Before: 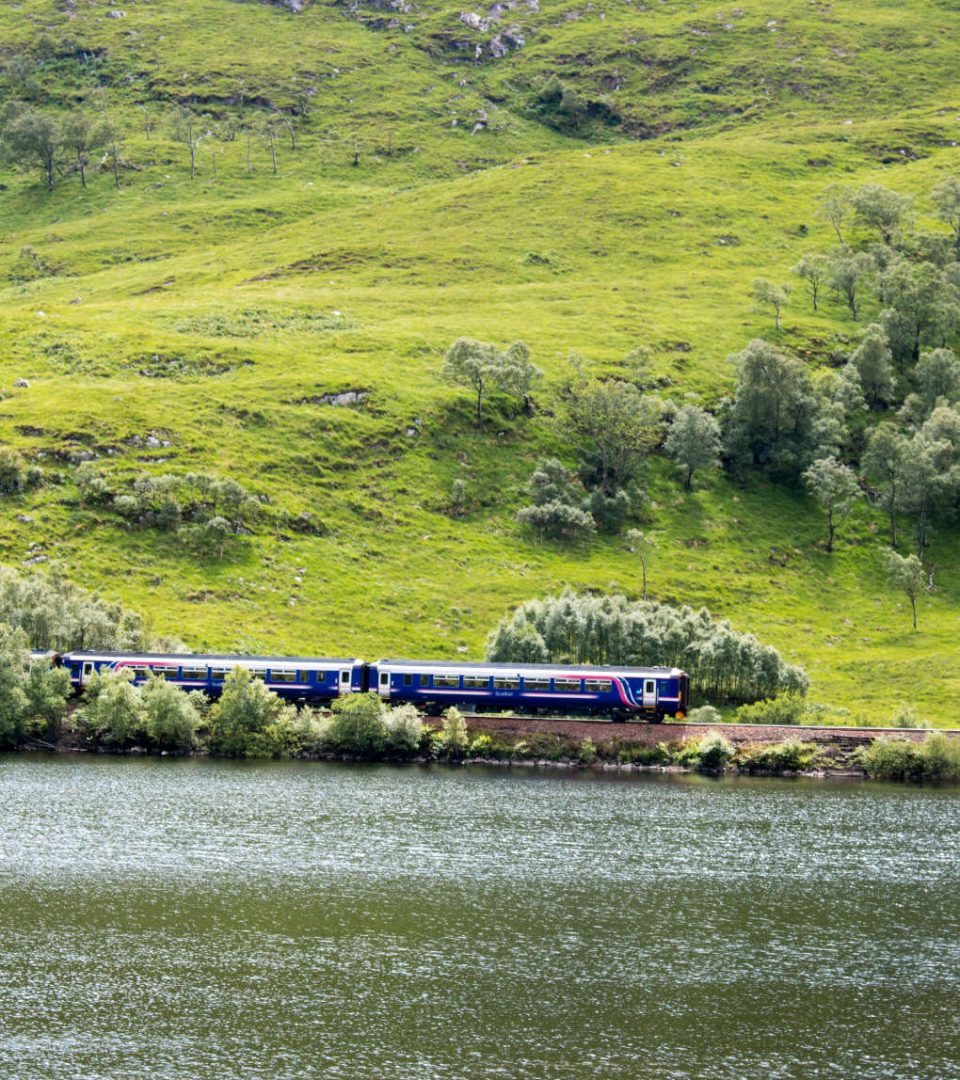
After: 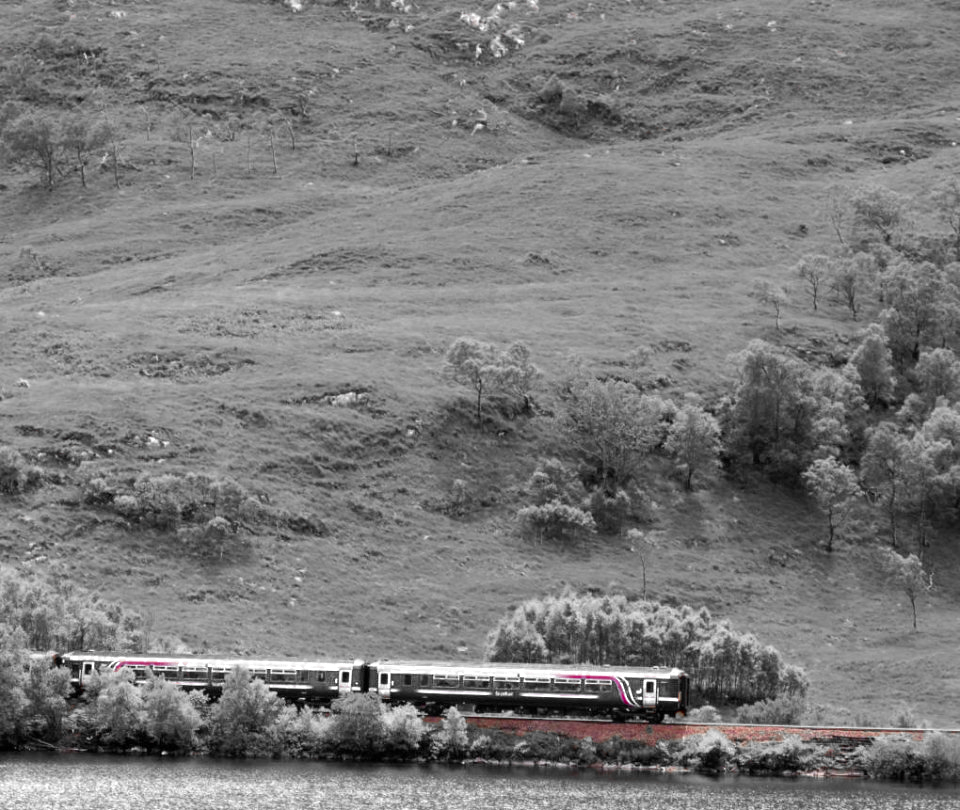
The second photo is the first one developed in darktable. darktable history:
crop: bottom 24.967%
color zones: curves: ch0 [(0, 0.352) (0.143, 0.407) (0.286, 0.386) (0.429, 0.431) (0.571, 0.829) (0.714, 0.853) (0.857, 0.833) (1, 0.352)]; ch1 [(0, 0.604) (0.072, 0.726) (0.096, 0.608) (0.205, 0.007) (0.571, -0.006) (0.839, -0.013) (0.857, -0.012) (1, 0.604)]
